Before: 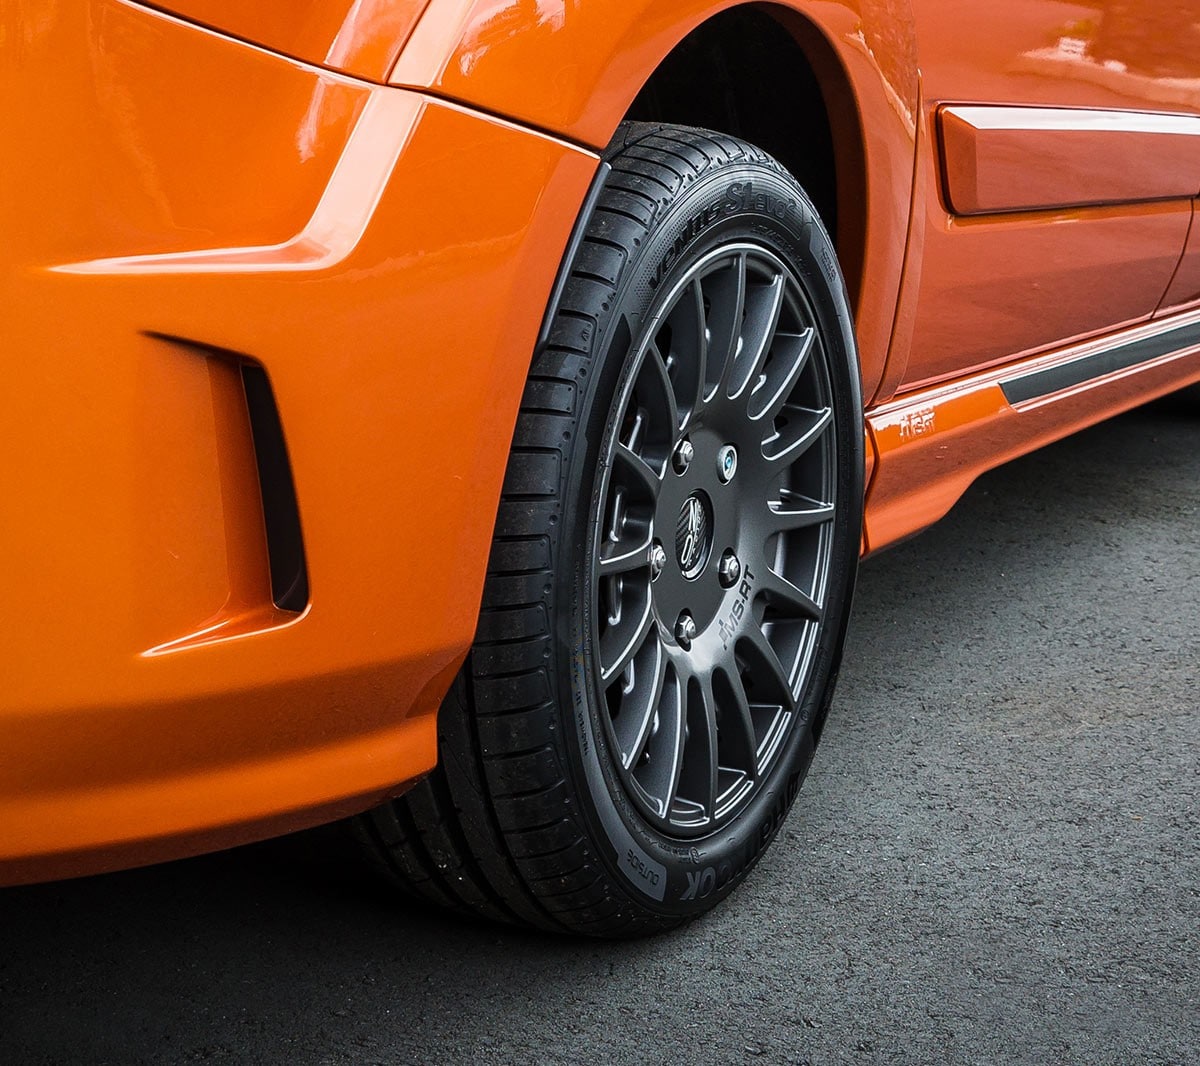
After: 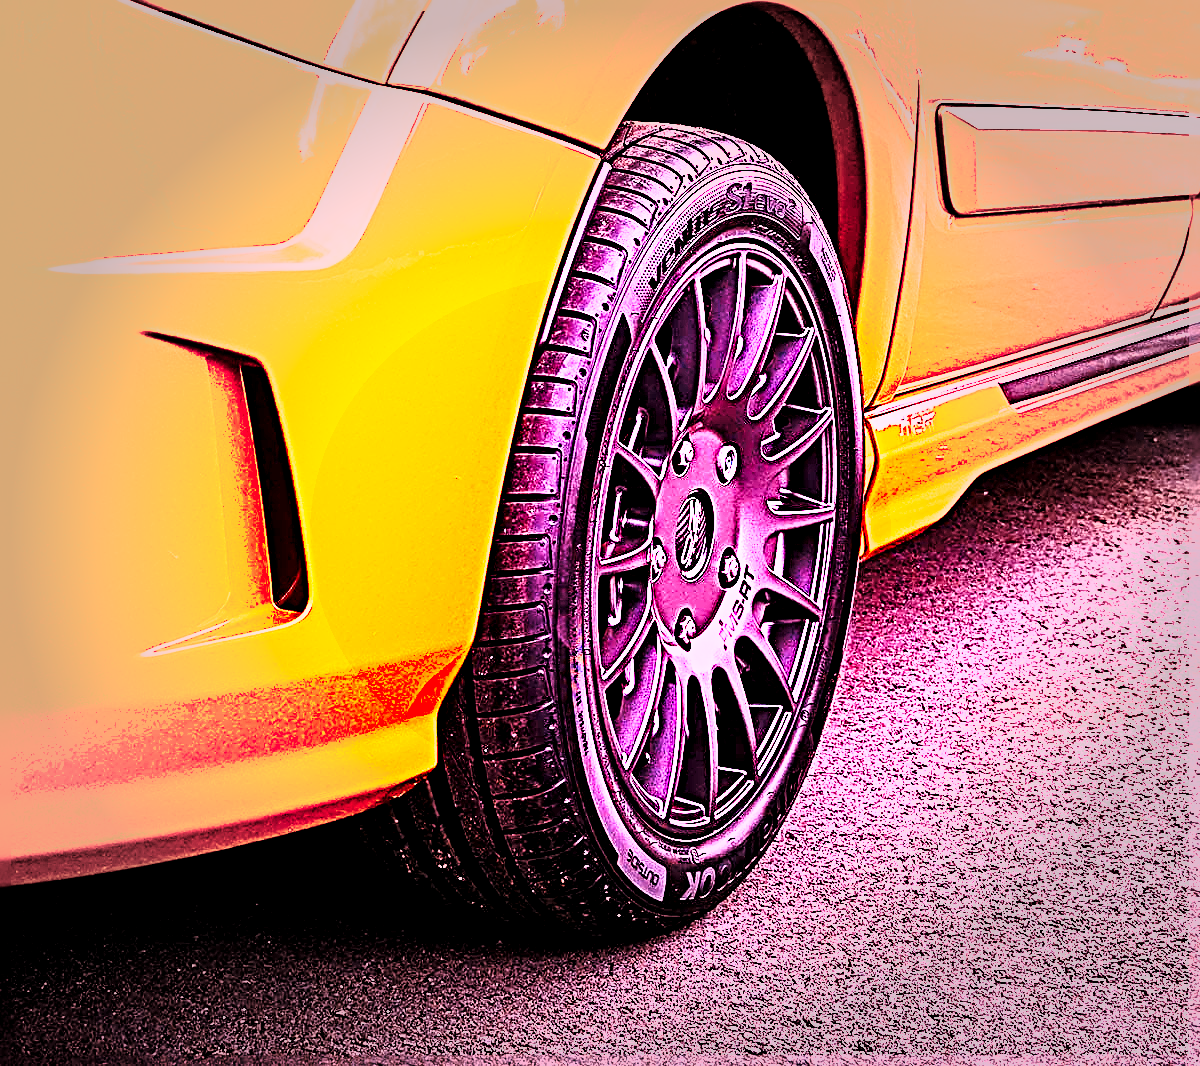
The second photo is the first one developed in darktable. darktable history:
base curve: curves: ch0 [(0, 0) (0.028, 0.03) (0.121, 0.232) (0.46, 0.748) (0.859, 0.968) (1, 1)], preserve colors none
shadows and highlights: low approximation 0.01, soften with gaussian
exposure: black level correction 0.006, exposure -0.226 EV, compensate highlight preservation false
white balance: red 2.338, blue 1.424
levels: levels [0.012, 0.367, 0.697]
local contrast: mode bilateral grid, contrast 20, coarseness 19, detail 163%, midtone range 0.2
sharpen: radius 4.001, amount 2
raw denoise: noise threshold 0.005, x [[0, 0.25, 0.5, 0.75, 1] ×4]
lens correction: focal 55, aperture 5.6, camera "Canon EOS 700D", lens "(4146)"
raw chromatic aberrations: iterations once
color contrast: green-magenta contrast 1.12, blue-yellow contrast 1.95, unbound 0
vignetting: fall-off start 48.41%, automatic ratio true, width/height ratio 1.29, unbound false | blend: blend mode overlay, opacity 100%; mask: uniform (no mask)
